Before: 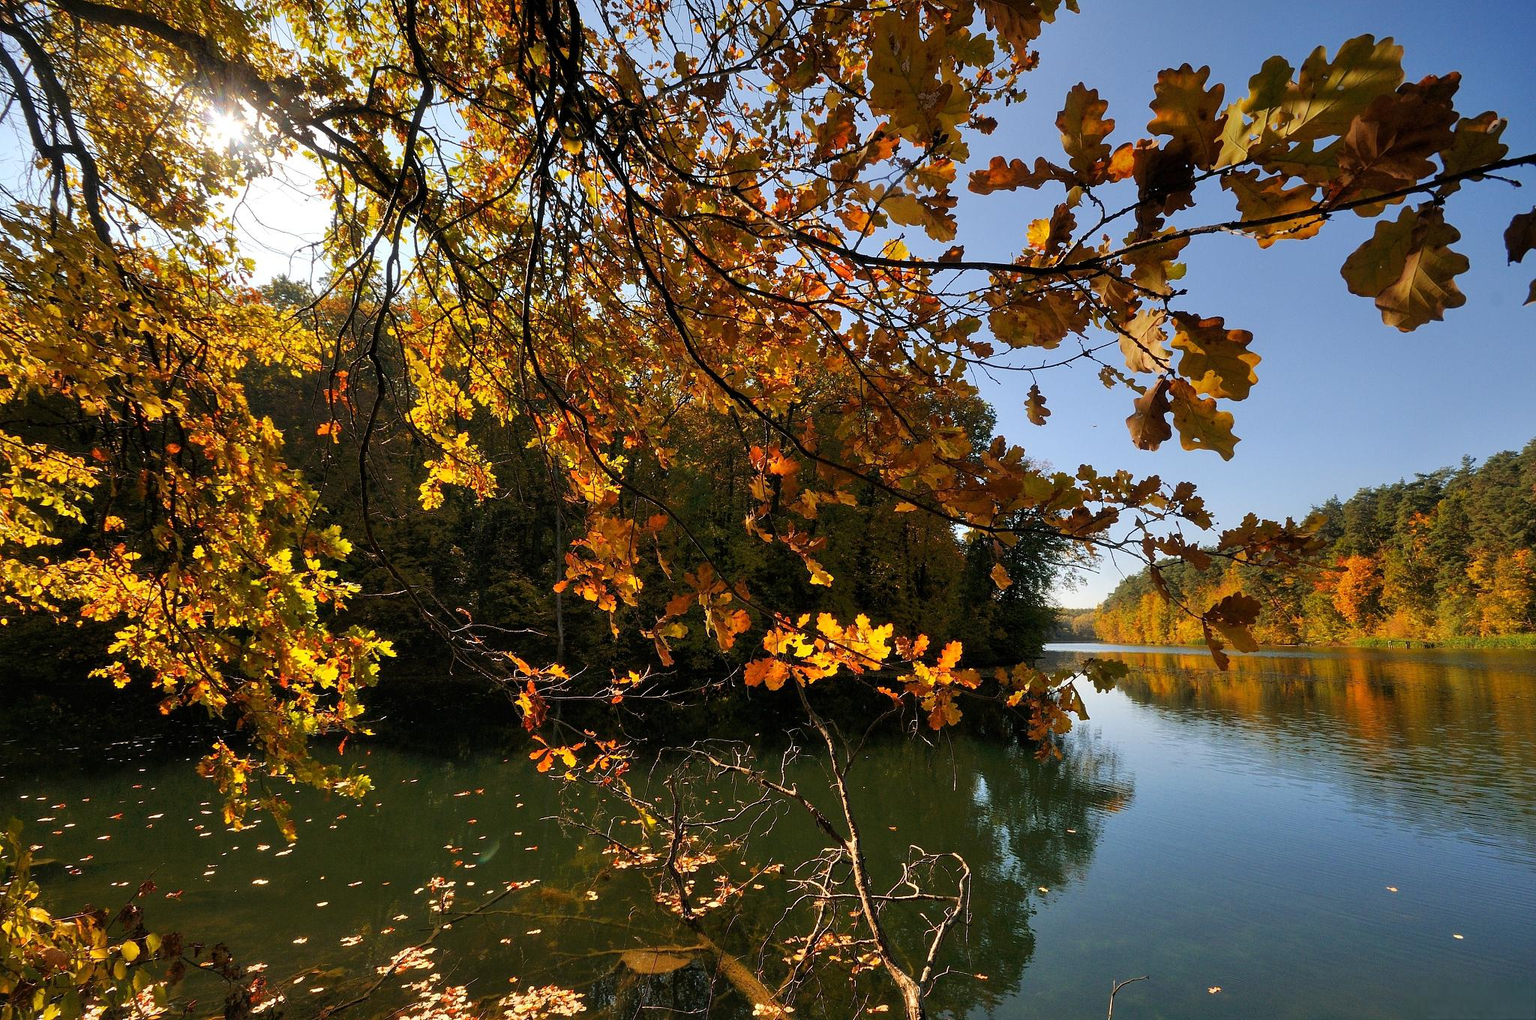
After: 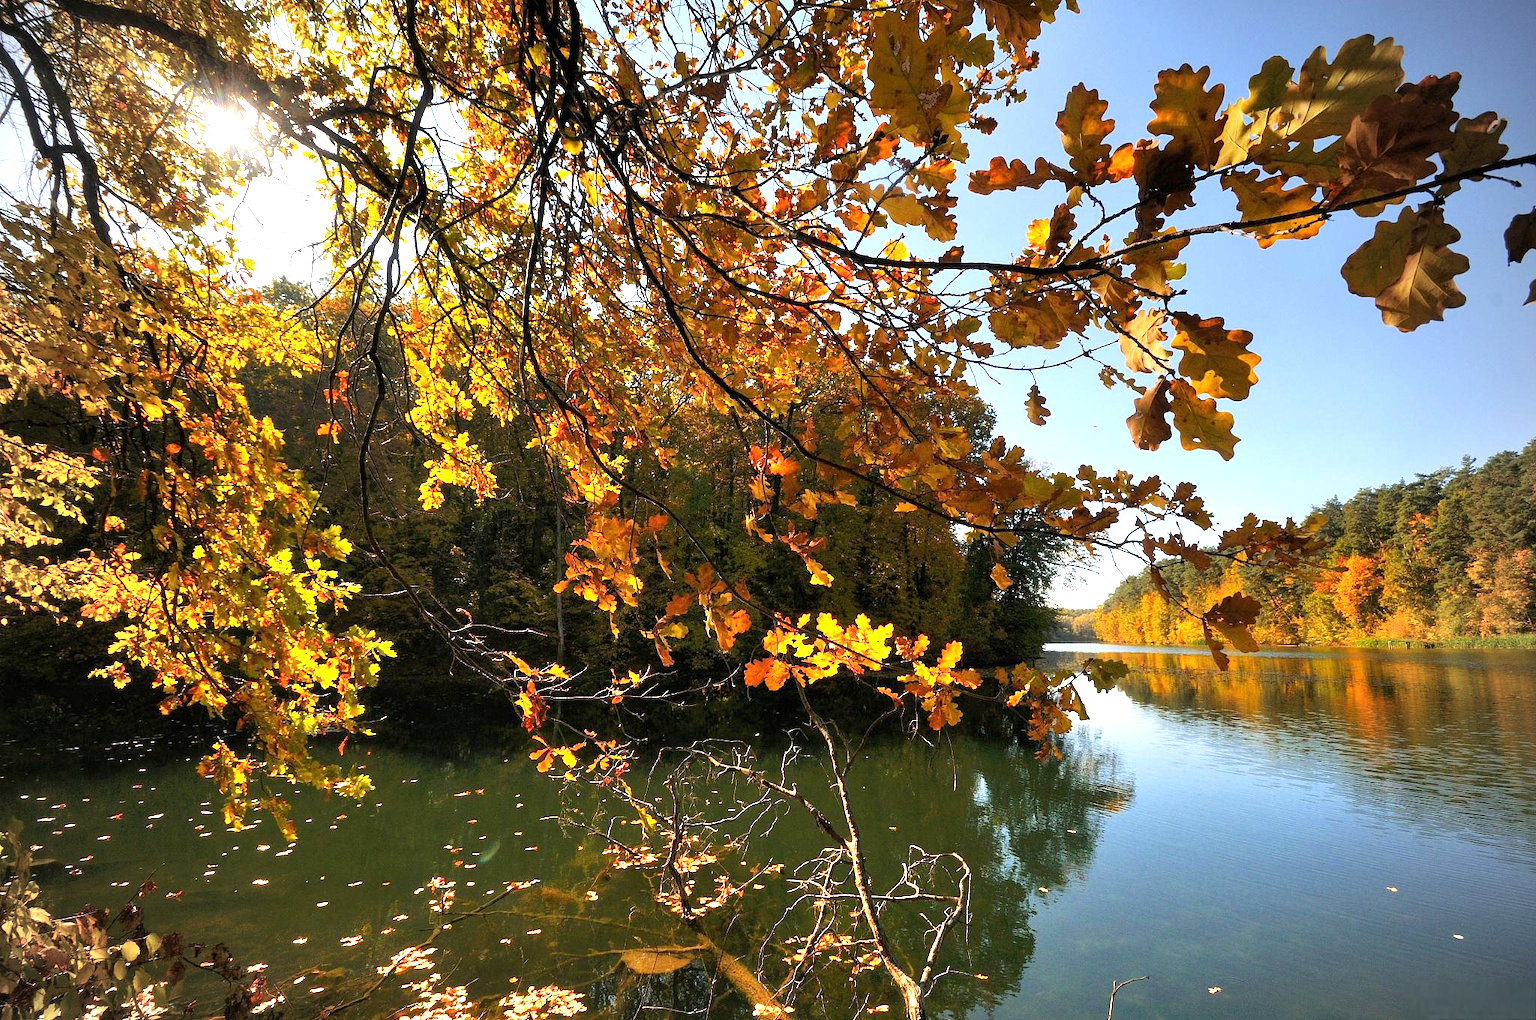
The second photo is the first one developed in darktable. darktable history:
exposure: exposure 1 EV, compensate highlight preservation false
vignetting: on, module defaults
